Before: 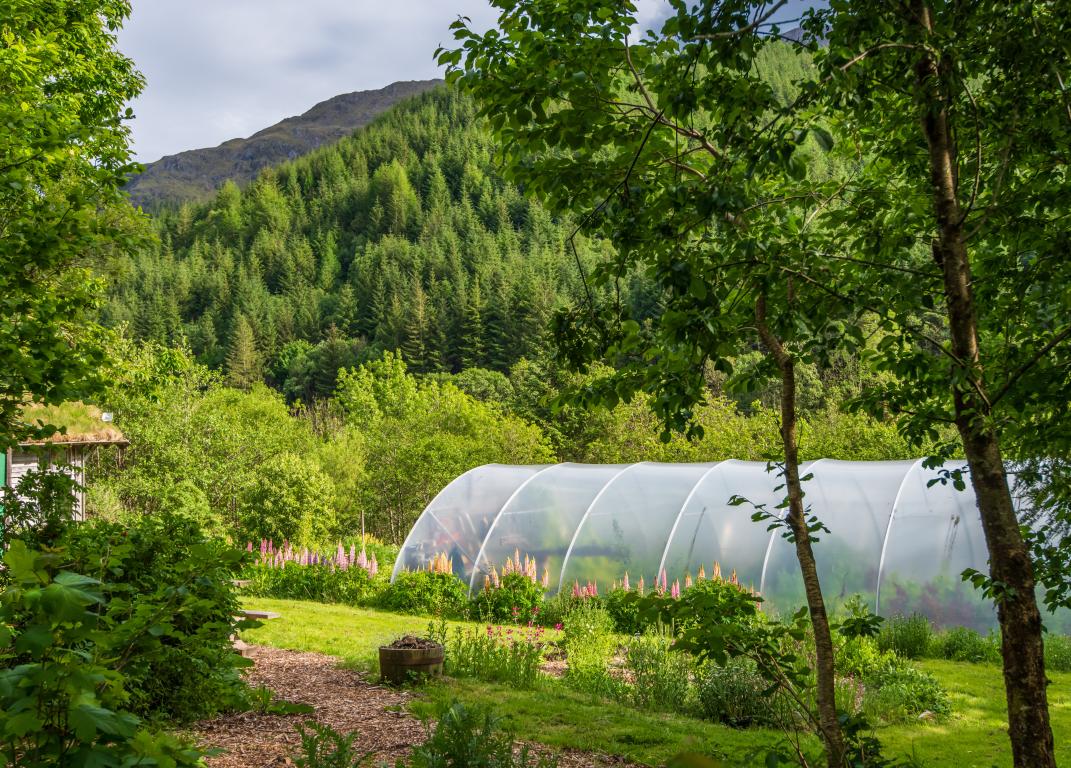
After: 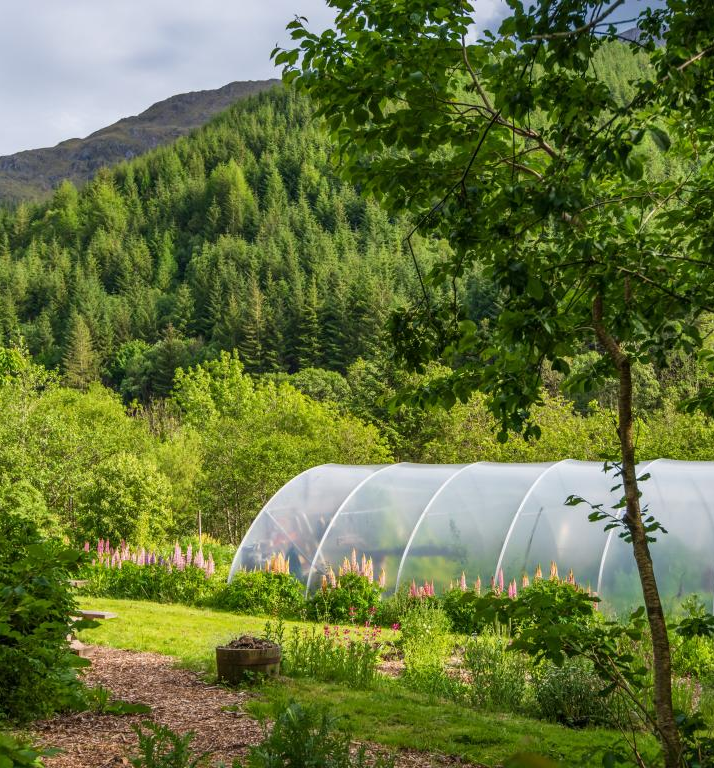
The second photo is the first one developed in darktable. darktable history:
crop and rotate: left 15.284%, right 18.009%
